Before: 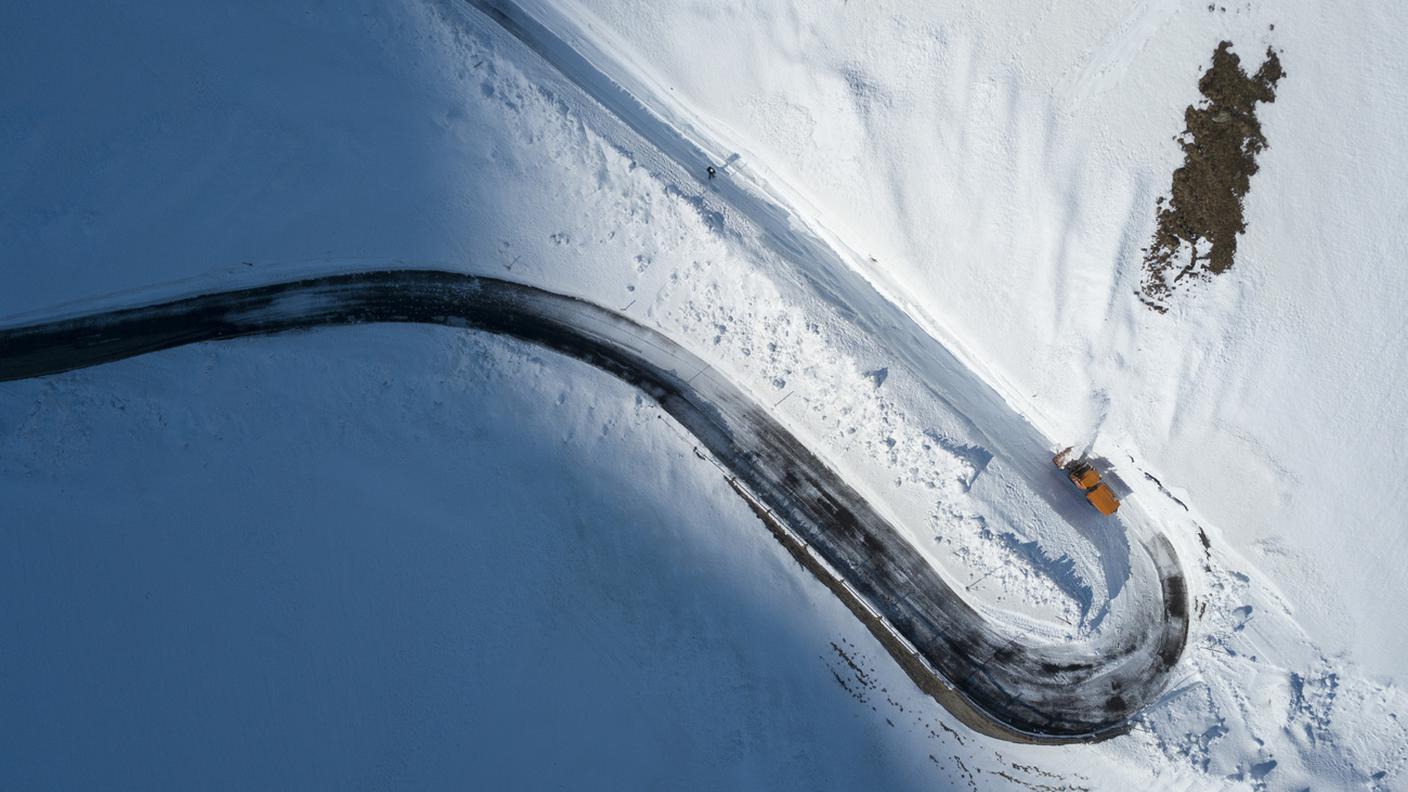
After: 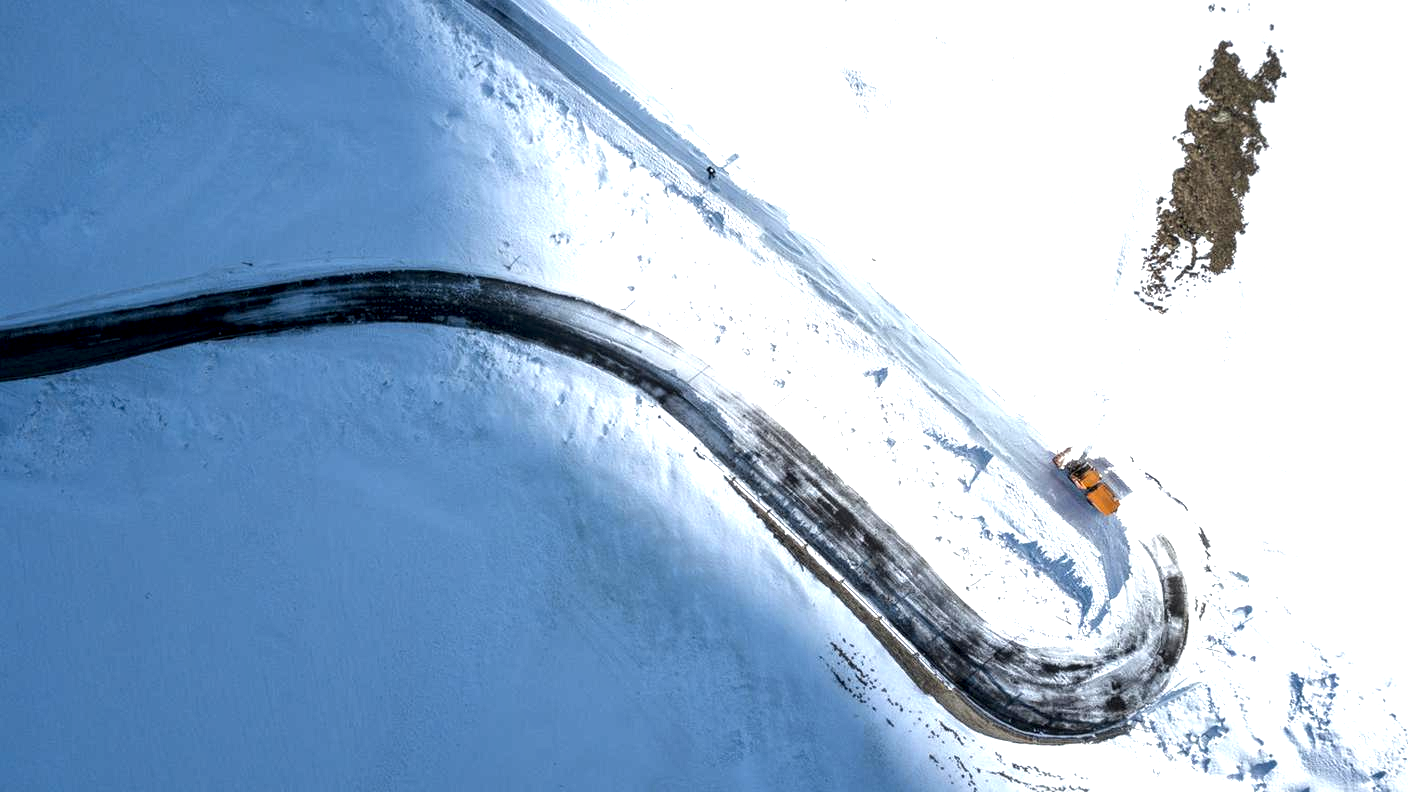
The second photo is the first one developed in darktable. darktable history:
local contrast: detail 160%
exposure: black level correction 0, exposure 1.2 EV, compensate exposure bias true, compensate highlight preservation false
